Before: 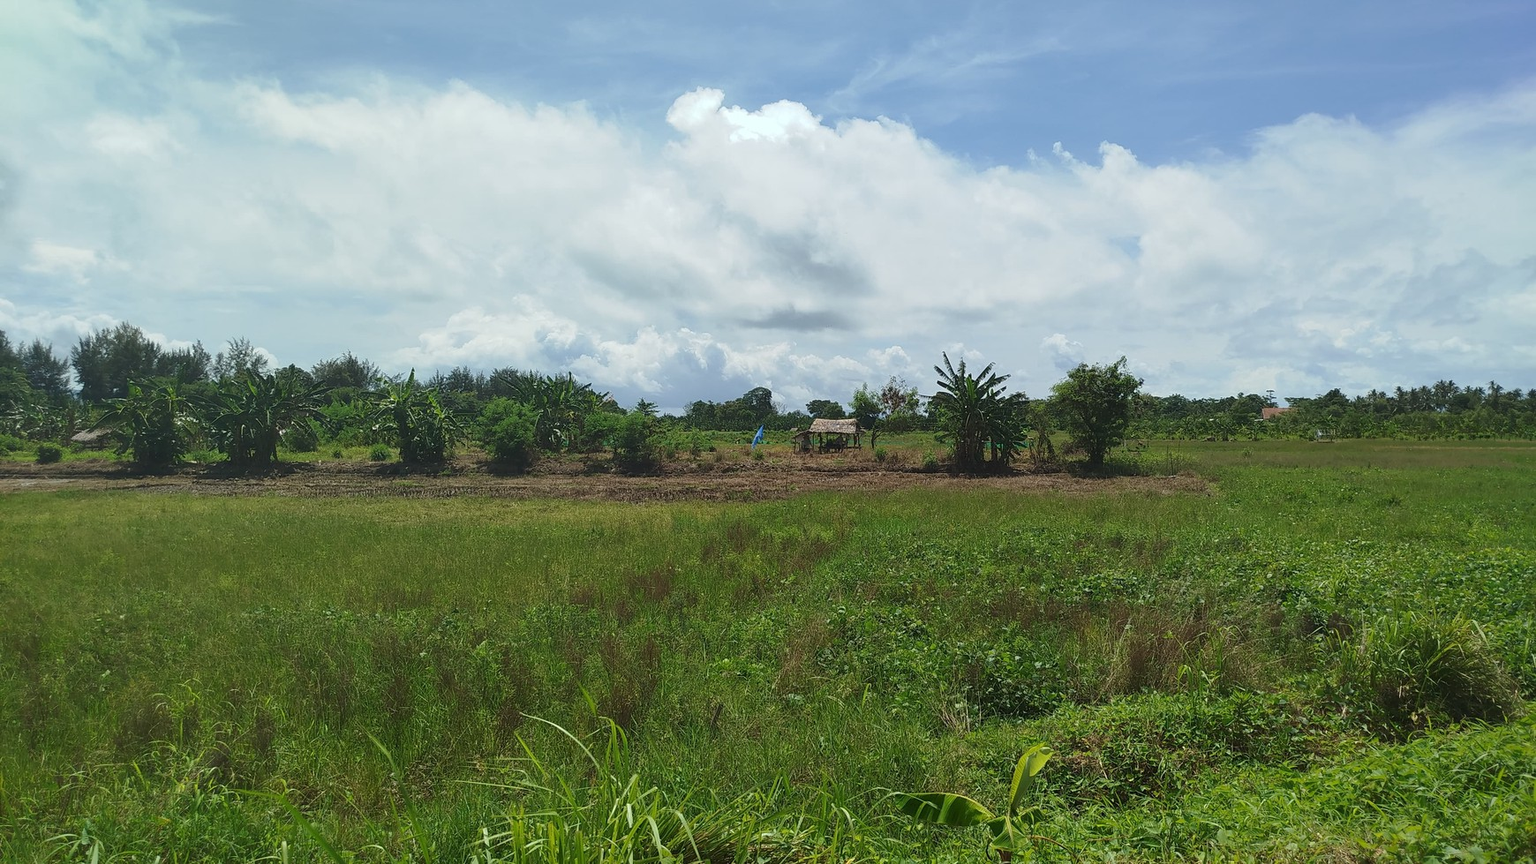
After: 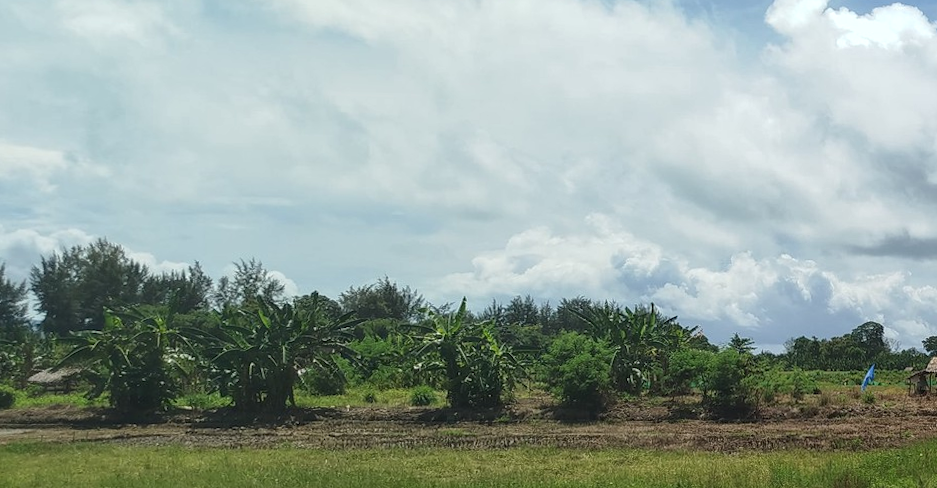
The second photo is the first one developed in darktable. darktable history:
local contrast: on, module defaults
rotate and perspective: rotation -0.013°, lens shift (vertical) -0.027, lens shift (horizontal) 0.178, crop left 0.016, crop right 0.989, crop top 0.082, crop bottom 0.918
crop and rotate: left 3.047%, top 7.509%, right 42.236%, bottom 37.598%
